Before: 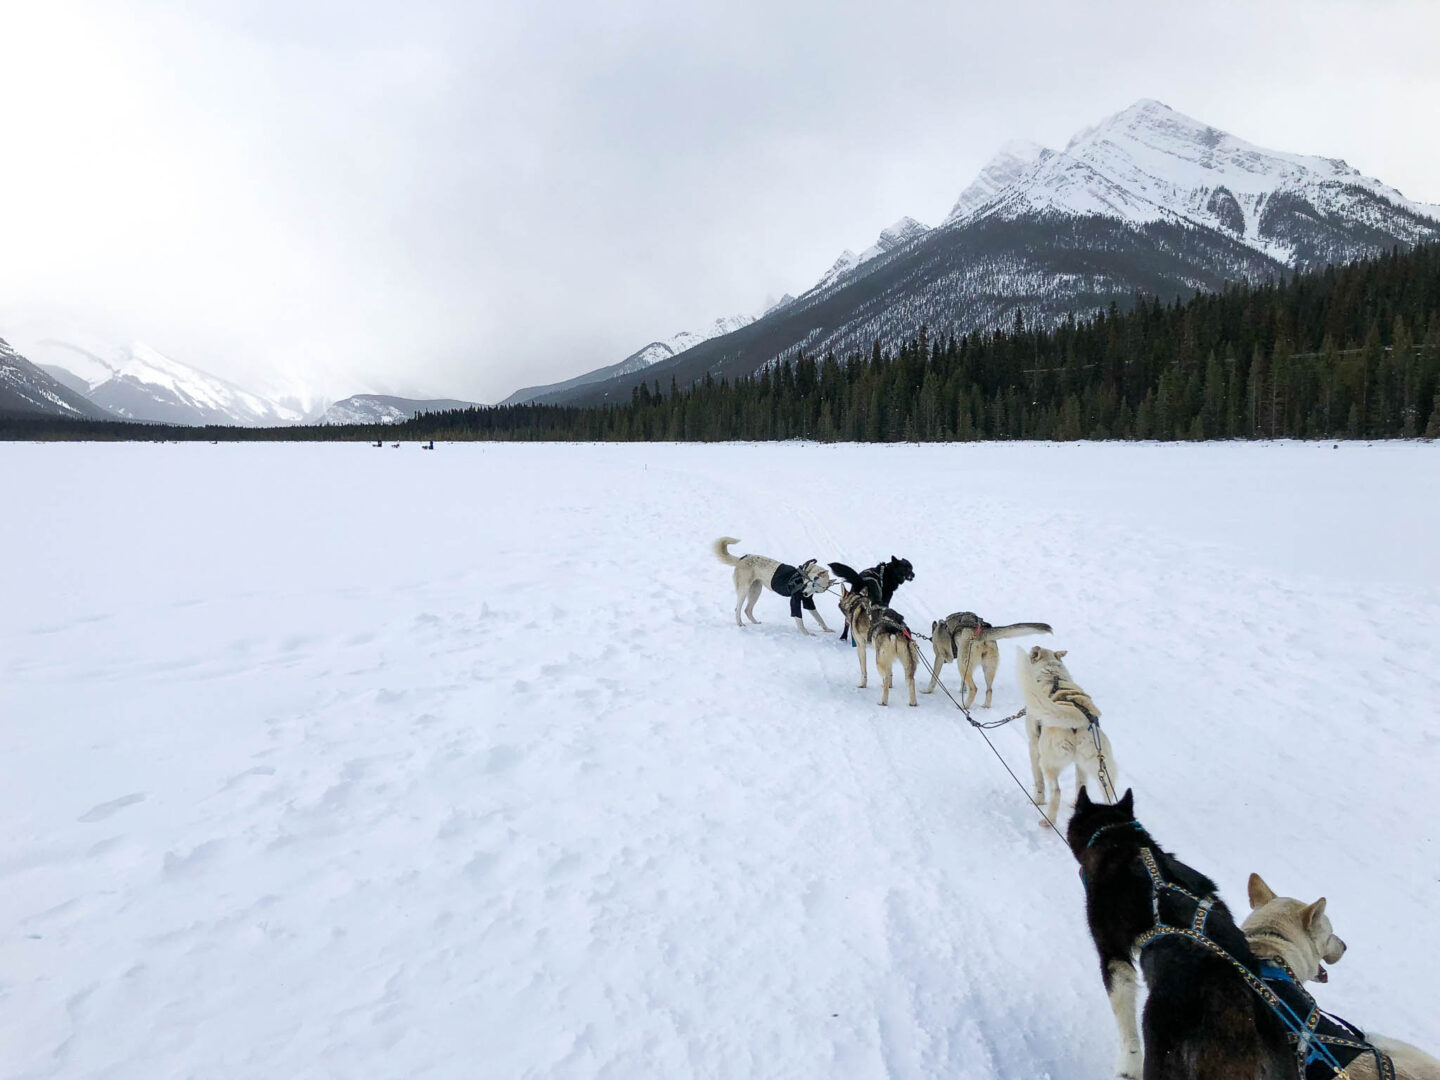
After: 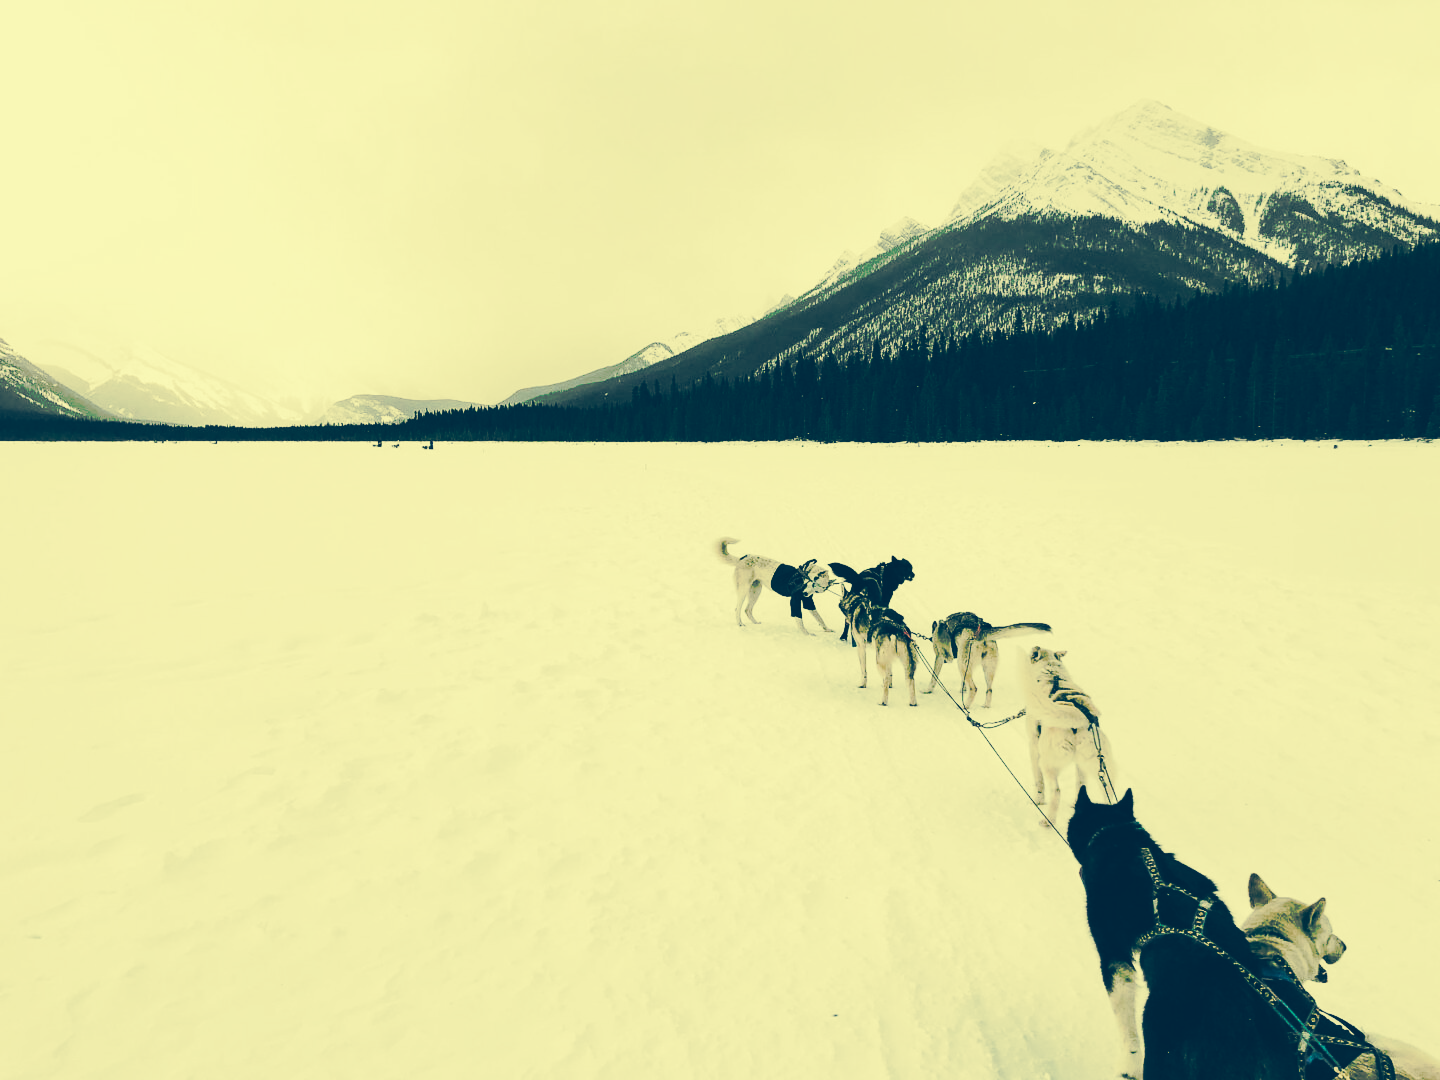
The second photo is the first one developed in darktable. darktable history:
tone curve: curves: ch0 [(0, 0) (0.003, 0.003) (0.011, 0.01) (0.025, 0.024) (0.044, 0.042) (0.069, 0.065) (0.1, 0.094) (0.136, 0.128) (0.177, 0.167) (0.224, 0.212) (0.277, 0.262) (0.335, 0.317) (0.399, 0.377) (0.468, 0.442) (0.543, 0.607) (0.623, 0.676) (0.709, 0.75) (0.801, 0.829) (0.898, 0.912) (1, 1)], preserve colors none
color look up table: target L [94.52, 93.94, 91.88, 91.57, 86.61, 80.07, 74.92, 65.11, 69.71, 43.01, 31, 18.77, 200, 88.6, 85.42, 82.54, 76.44, 81.97, 66.01, 67.62, 60.18, 49.74, 19.69, 15.74, 92.75, 90.59, 84.65, 92.19, 88.93, 81.53, 80.31, 61.29, 61.32, 58.16, 75.73, 80.18, 31.45, 31.14, 21.23, 38.16, 25.63, 16.83, 16.39, 88.58, 86.85, 54.92, 54.76, 24.52, 15.38], target a [-8.529, -8.209, -13.36, -16.54, -22.17, -19.62, -19.58, -53.3, -42.72, -37.84, -18.32, -11.8, 0, 1.435, -3.908, 11.8, 3.535, 17.23, 21.58, 36.11, 0.497, 10.54, -4.237, -7.286, -5.298, -5.355, -3.353, -4.569, 1.595, 5.45, -5.964, 45.46, 44.96, -0.575, 10.73, 1.798, 22.41, -12.51, -10.39, 20.39, -0.591, -6.128, -5.85, -11.72, -20.35, -42.66, -36.96, -14.76, -6.483], target b [37.71, 42.86, 47.25, 42.36, 36.58, 46.36, 32.26, 39.58, 31.83, 15.5, -3.629, -13.55, 0, 40.61, 55.53, 52.82, 39.77, 37.98, 31.94, 46.9, 20.38, 31.7, -12.02, -17.56, 37.93, 34, 35.13, 36.19, 34.51, 31.22, 17.57, 20.28, 11.65, 2.142, 20.14, 17.62, -5.264, -23.65, -15.12, -31.26, -36.12, -19.97, -20.66, 33.56, 27.87, 12.98, -2.5, -14.06, -18.82], num patches 49
